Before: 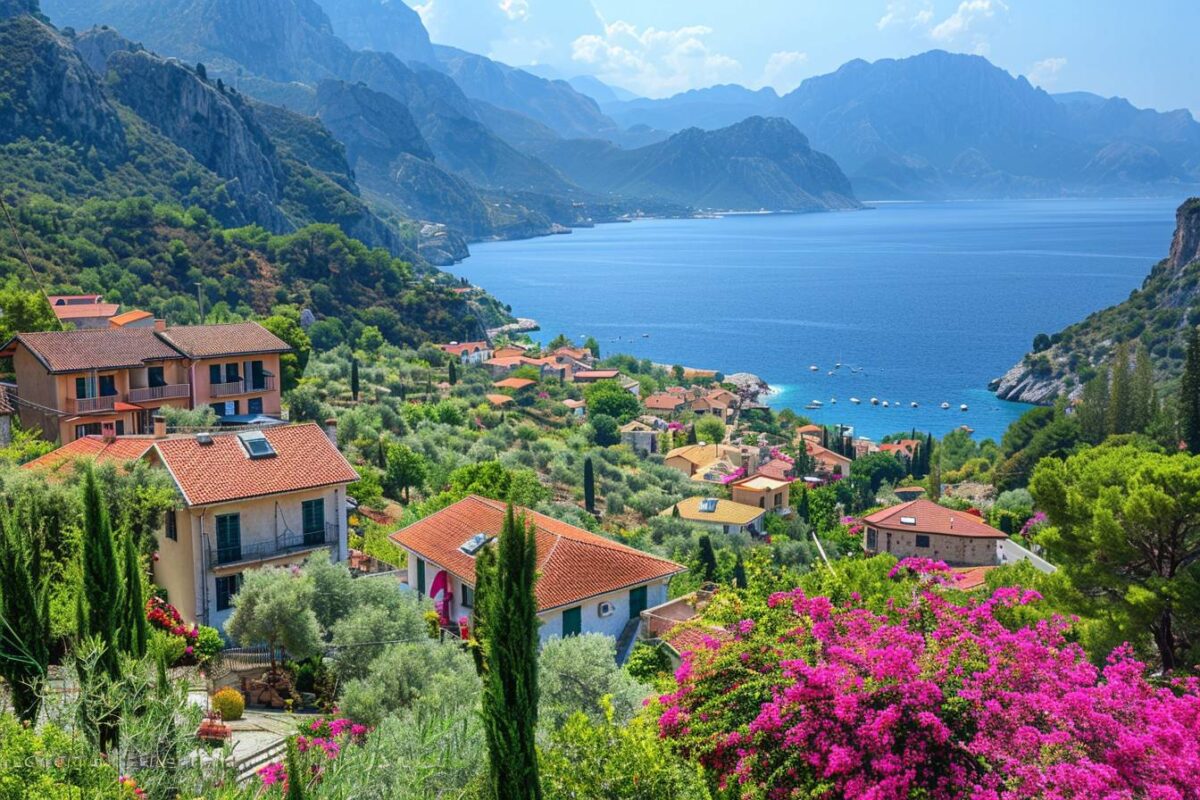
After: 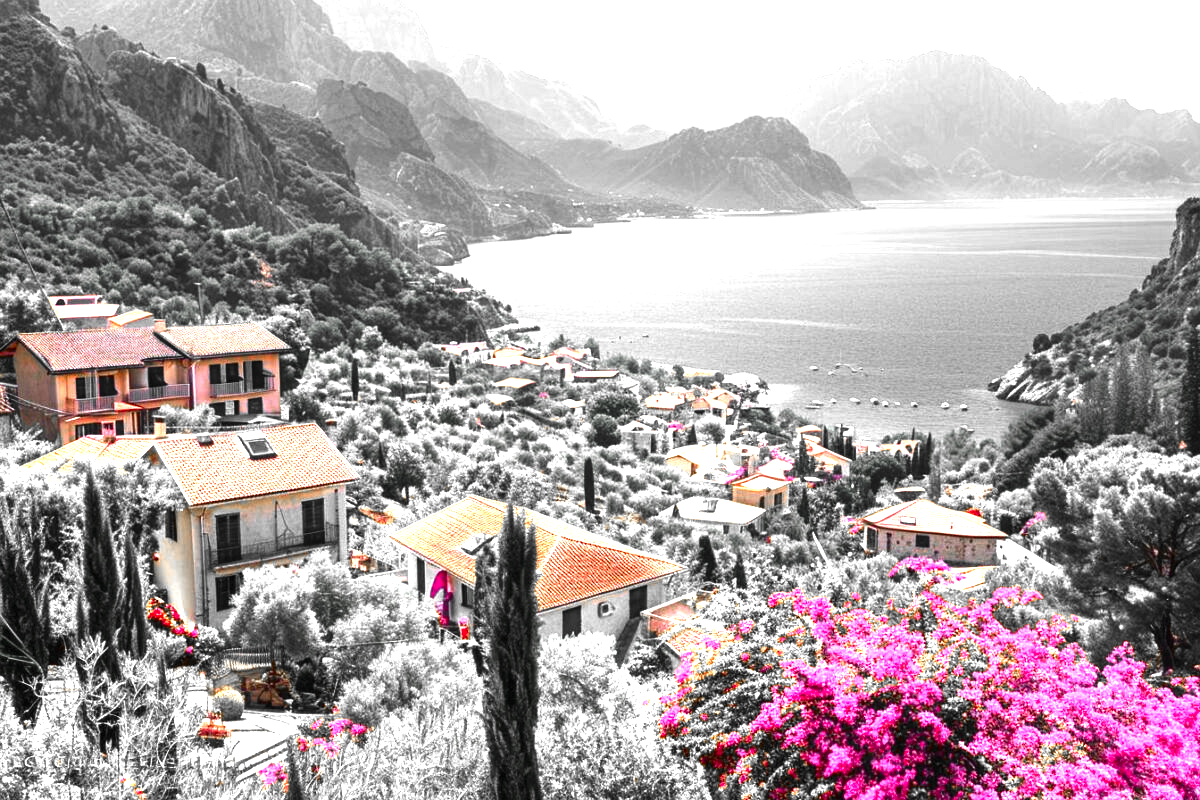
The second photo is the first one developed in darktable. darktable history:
contrast brightness saturation: brightness -0.25, saturation 0.2
color zones: curves: ch0 [(0, 0.65) (0.096, 0.644) (0.221, 0.539) (0.429, 0.5) (0.571, 0.5) (0.714, 0.5) (0.857, 0.5) (1, 0.65)]; ch1 [(0, 0.5) (0.143, 0.5) (0.257, -0.002) (0.429, 0.04) (0.571, -0.001) (0.714, -0.015) (0.857, 0.024) (1, 0.5)]
exposure: black level correction 0, exposure 1.5 EV, compensate highlight preservation false
